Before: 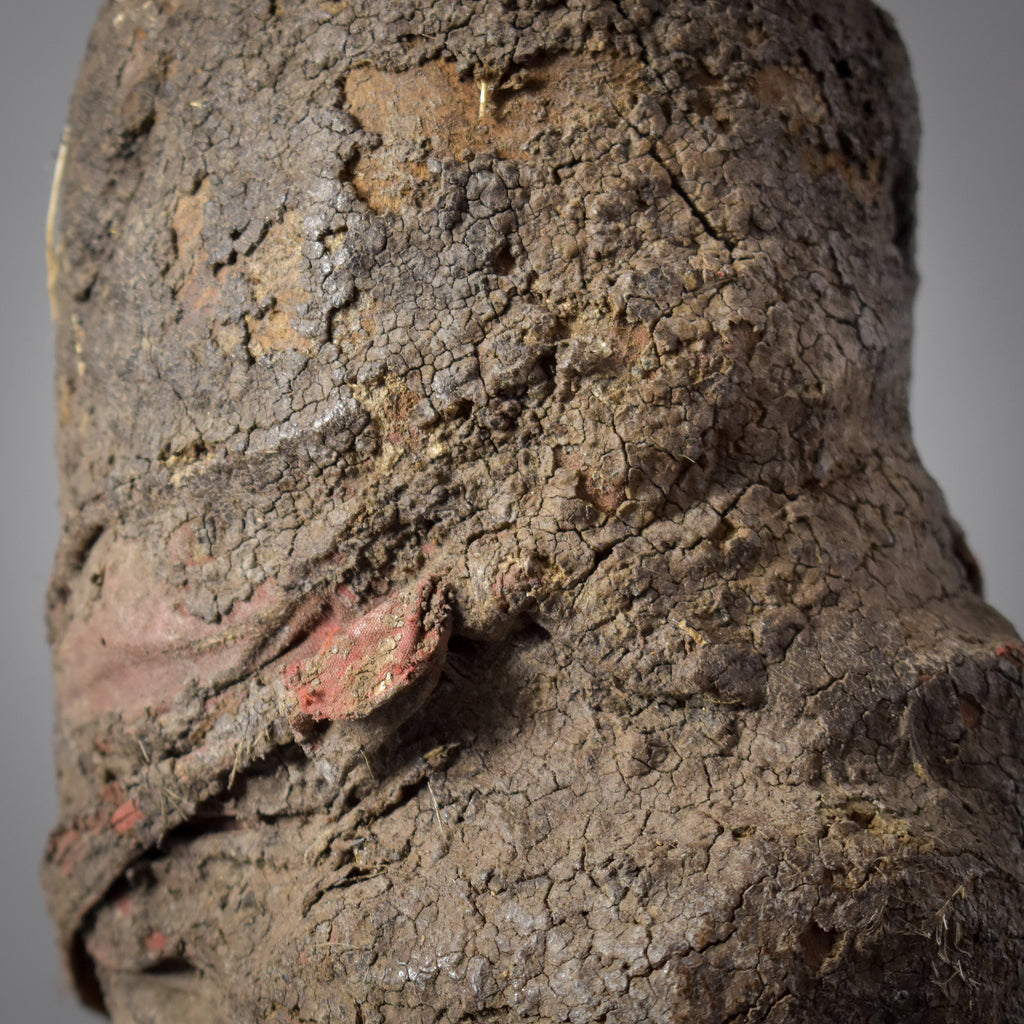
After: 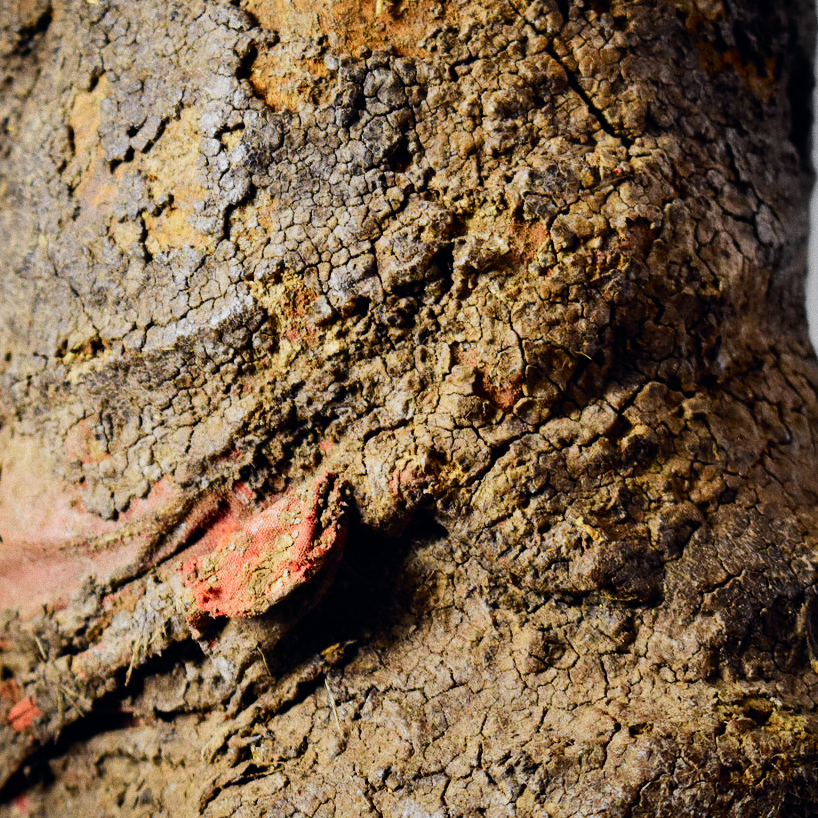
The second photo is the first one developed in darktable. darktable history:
grain: coarseness 0.09 ISO
sigmoid: contrast 1.81, skew -0.21, preserve hue 0%, red attenuation 0.1, red rotation 0.035, green attenuation 0.1, green rotation -0.017, blue attenuation 0.15, blue rotation -0.052, base primaries Rec2020
crop and rotate: left 10.071%, top 10.071%, right 10.02%, bottom 10.02%
tone curve: curves: ch0 [(0, 0) (0.071, 0.047) (0.266, 0.26) (0.491, 0.552) (0.753, 0.818) (1, 0.983)]; ch1 [(0, 0) (0.346, 0.307) (0.408, 0.369) (0.463, 0.443) (0.482, 0.493) (0.502, 0.5) (0.517, 0.518) (0.55, 0.573) (0.597, 0.641) (0.651, 0.709) (1, 1)]; ch2 [(0, 0) (0.346, 0.34) (0.434, 0.46) (0.485, 0.494) (0.5, 0.494) (0.517, 0.506) (0.535, 0.545) (0.583, 0.634) (0.625, 0.686) (1, 1)], color space Lab, independent channels, preserve colors none
